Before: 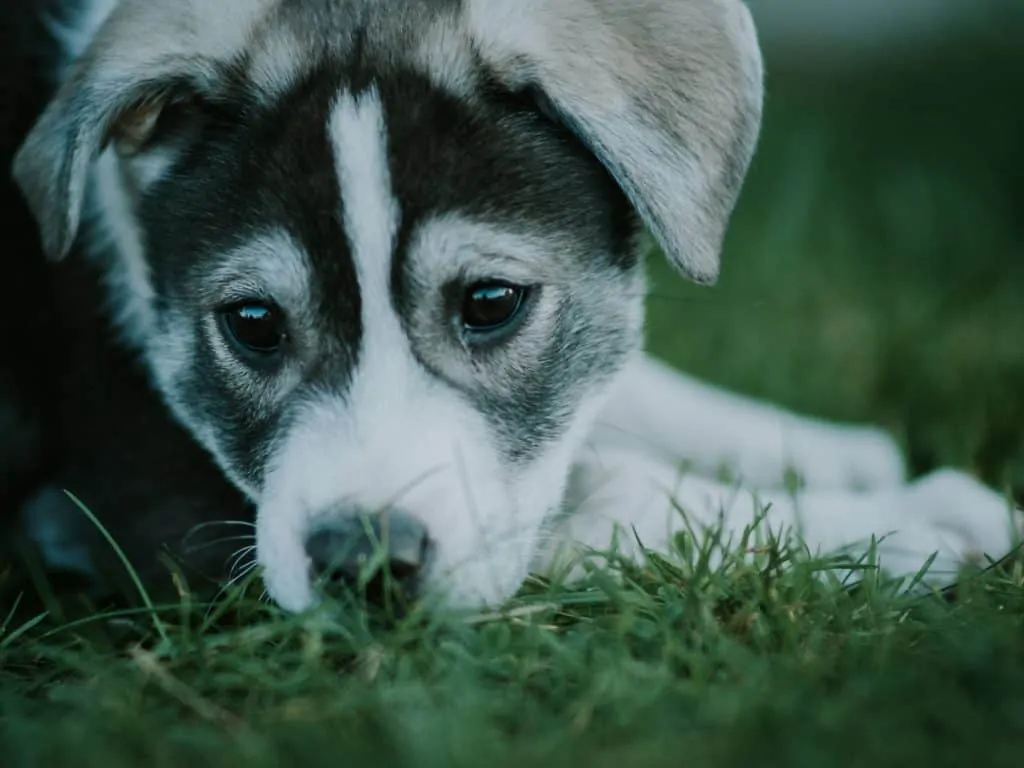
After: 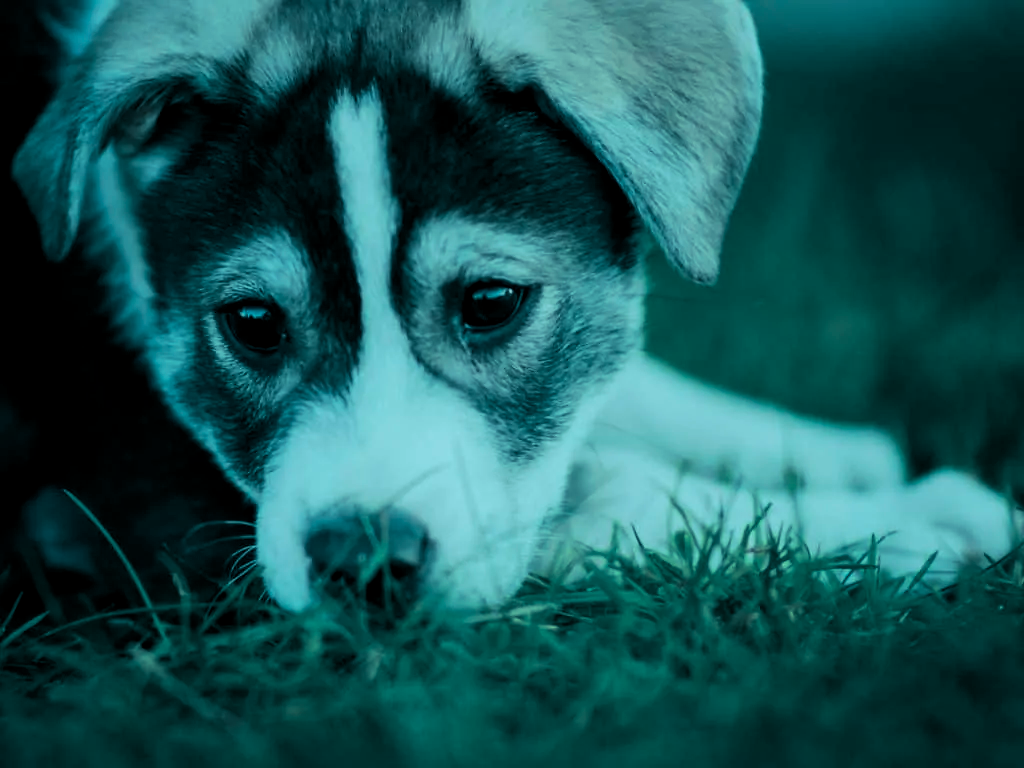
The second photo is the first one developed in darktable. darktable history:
exposure: black level correction 0.004, exposure 0.014 EV, compensate highlight preservation false
split-toning: shadows › hue 230.4°
color balance rgb: shadows lift › chroma 11.71%, shadows lift › hue 133.46°, power › chroma 2.15%, power › hue 166.83°, highlights gain › chroma 4%, highlights gain › hue 200.2°, perceptual saturation grading › global saturation 18.05%
